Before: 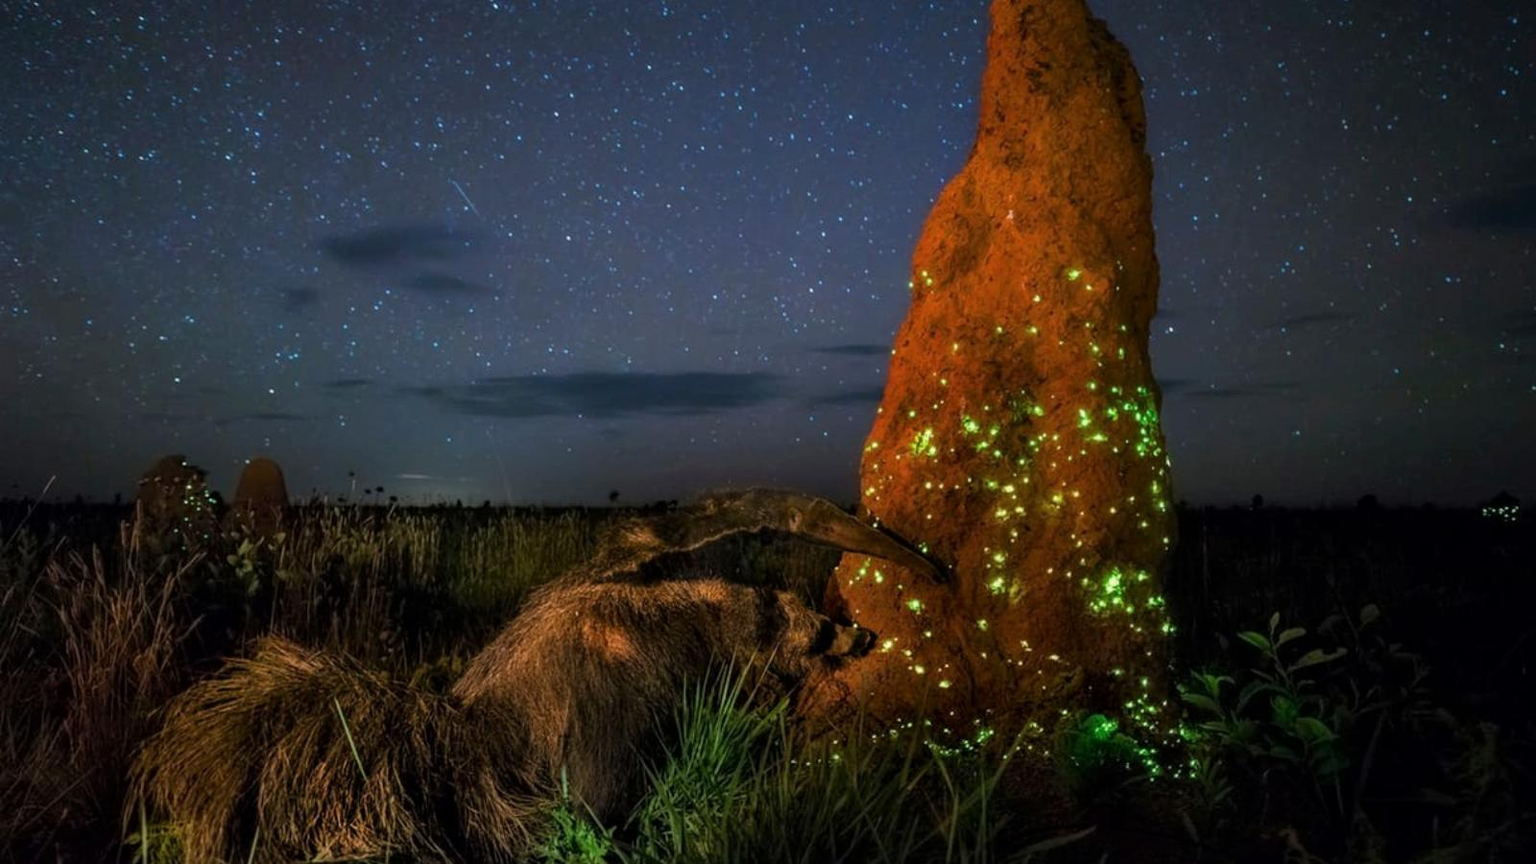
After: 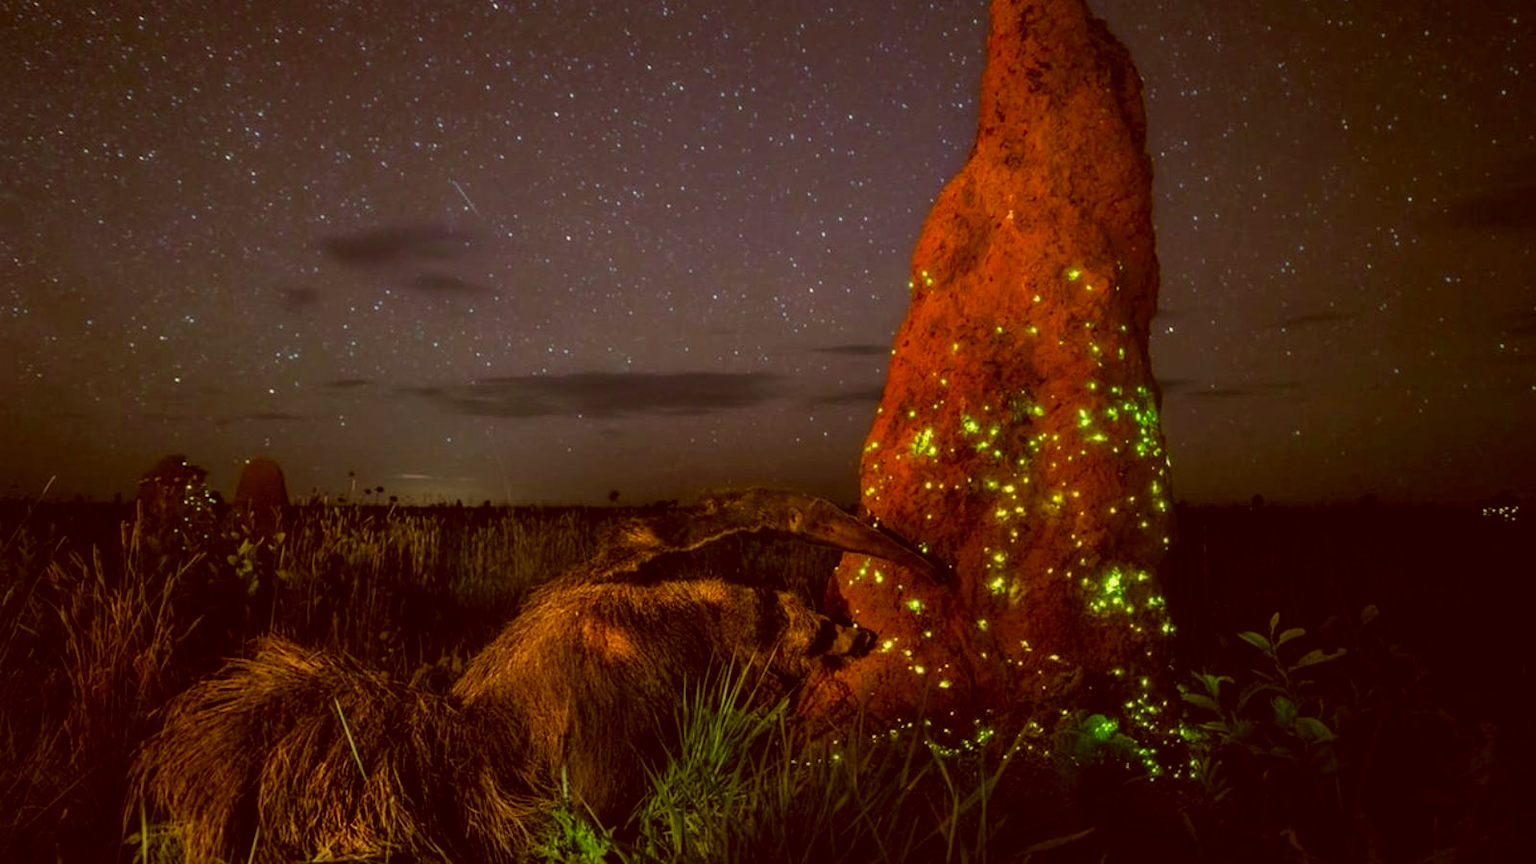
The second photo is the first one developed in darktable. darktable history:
color correction: highlights a* 1.21, highlights b* 24.53, shadows a* 15.89, shadows b* 24.36
